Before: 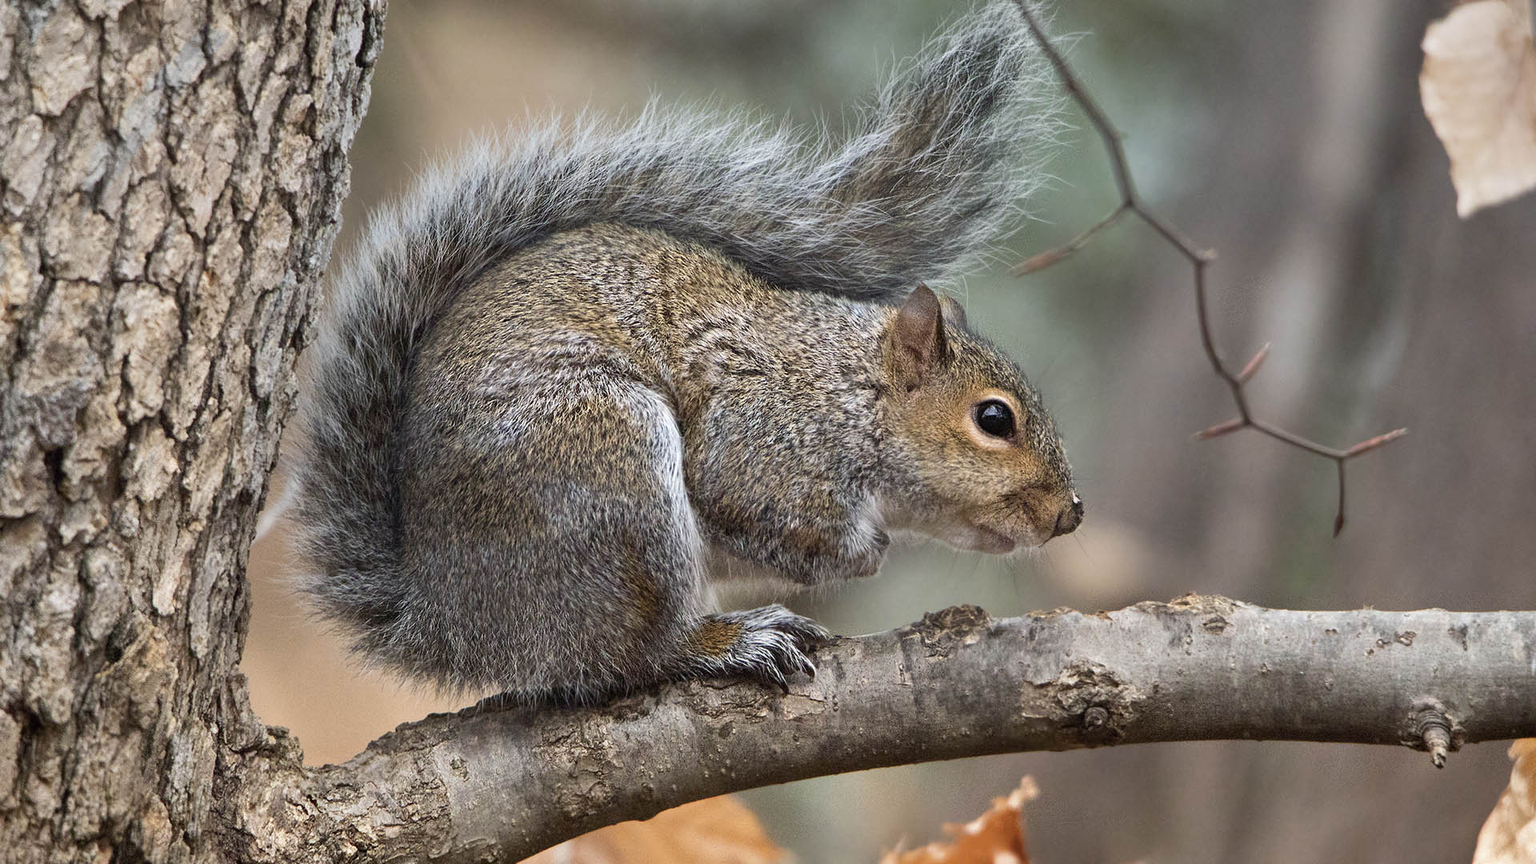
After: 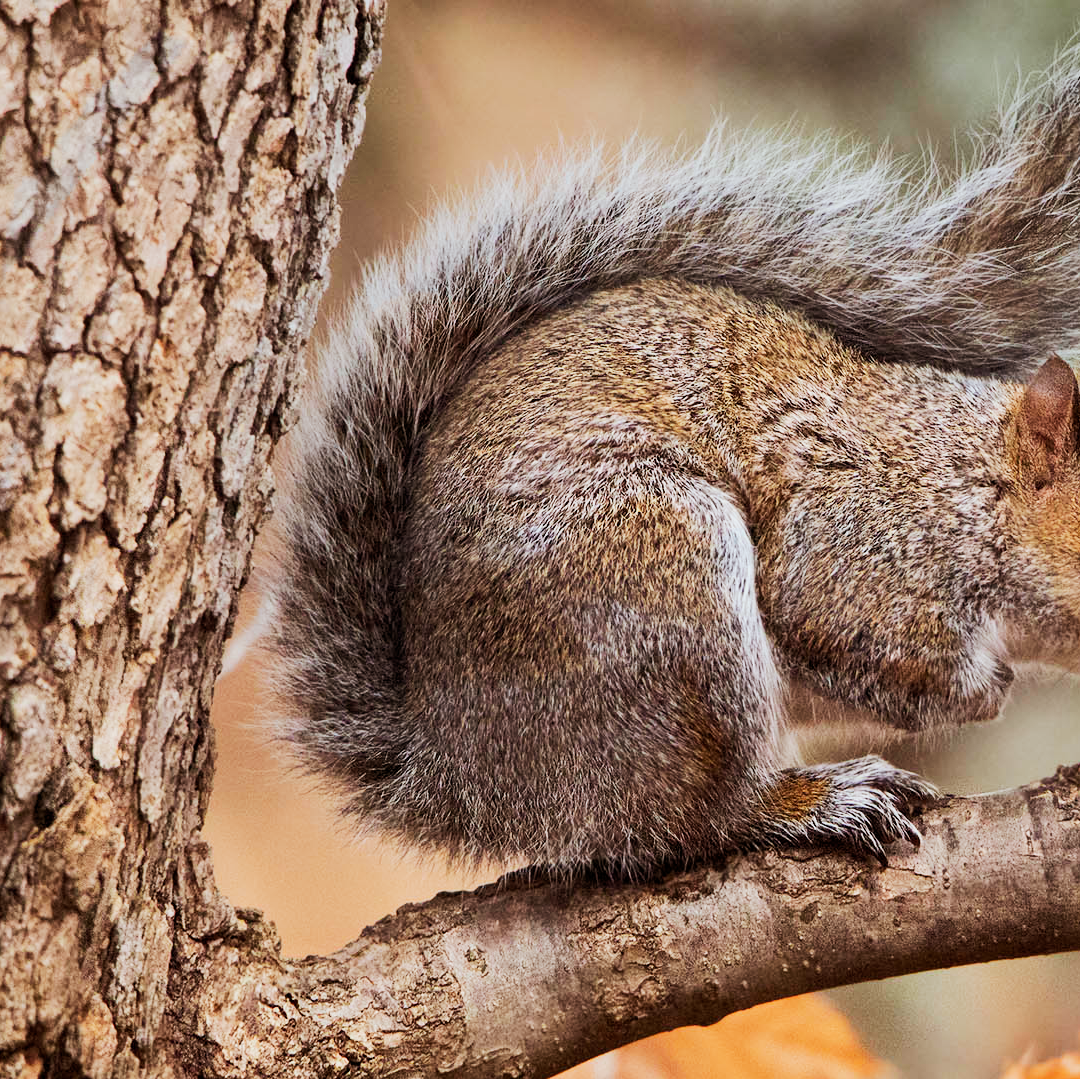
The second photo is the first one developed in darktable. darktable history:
crop: left 5.114%, right 38.589%
rgb levels: mode RGB, independent channels, levels [[0, 0.5, 1], [0, 0.521, 1], [0, 0.536, 1]]
filmic rgb: middle gray luminance 18.42%, black relative exposure -10.5 EV, white relative exposure 3.4 EV, threshold 6 EV, target black luminance 0%, hardness 6.03, latitude 99%, contrast 0.847, shadows ↔ highlights balance 0.505%, add noise in highlights 0, preserve chrominance max RGB, color science v3 (2019), use custom middle-gray values true, iterations of high-quality reconstruction 0, contrast in highlights soft, enable highlight reconstruction true
tone equalizer: -8 EV -0.417 EV, -7 EV -0.389 EV, -6 EV -0.333 EV, -5 EV -0.222 EV, -3 EV 0.222 EV, -2 EV 0.333 EV, -1 EV 0.389 EV, +0 EV 0.417 EV, edges refinement/feathering 500, mask exposure compensation -1.57 EV, preserve details no
tone curve: curves: ch0 [(0, 0) (0.003, 0.006) (0.011, 0.015) (0.025, 0.032) (0.044, 0.054) (0.069, 0.079) (0.1, 0.111) (0.136, 0.146) (0.177, 0.186) (0.224, 0.229) (0.277, 0.286) (0.335, 0.348) (0.399, 0.426) (0.468, 0.514) (0.543, 0.609) (0.623, 0.706) (0.709, 0.789) (0.801, 0.862) (0.898, 0.926) (1, 1)], preserve colors none
